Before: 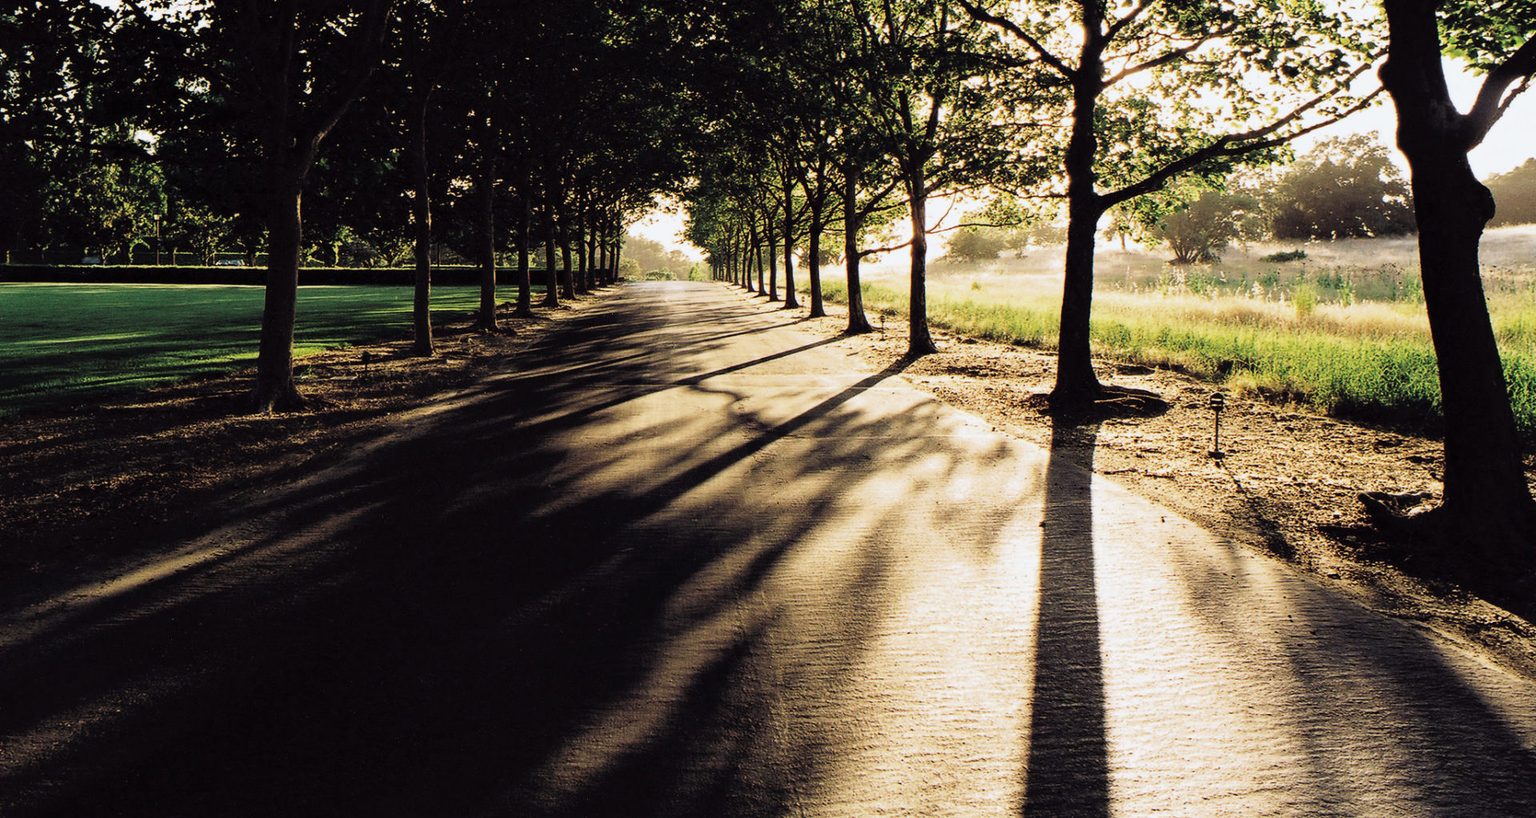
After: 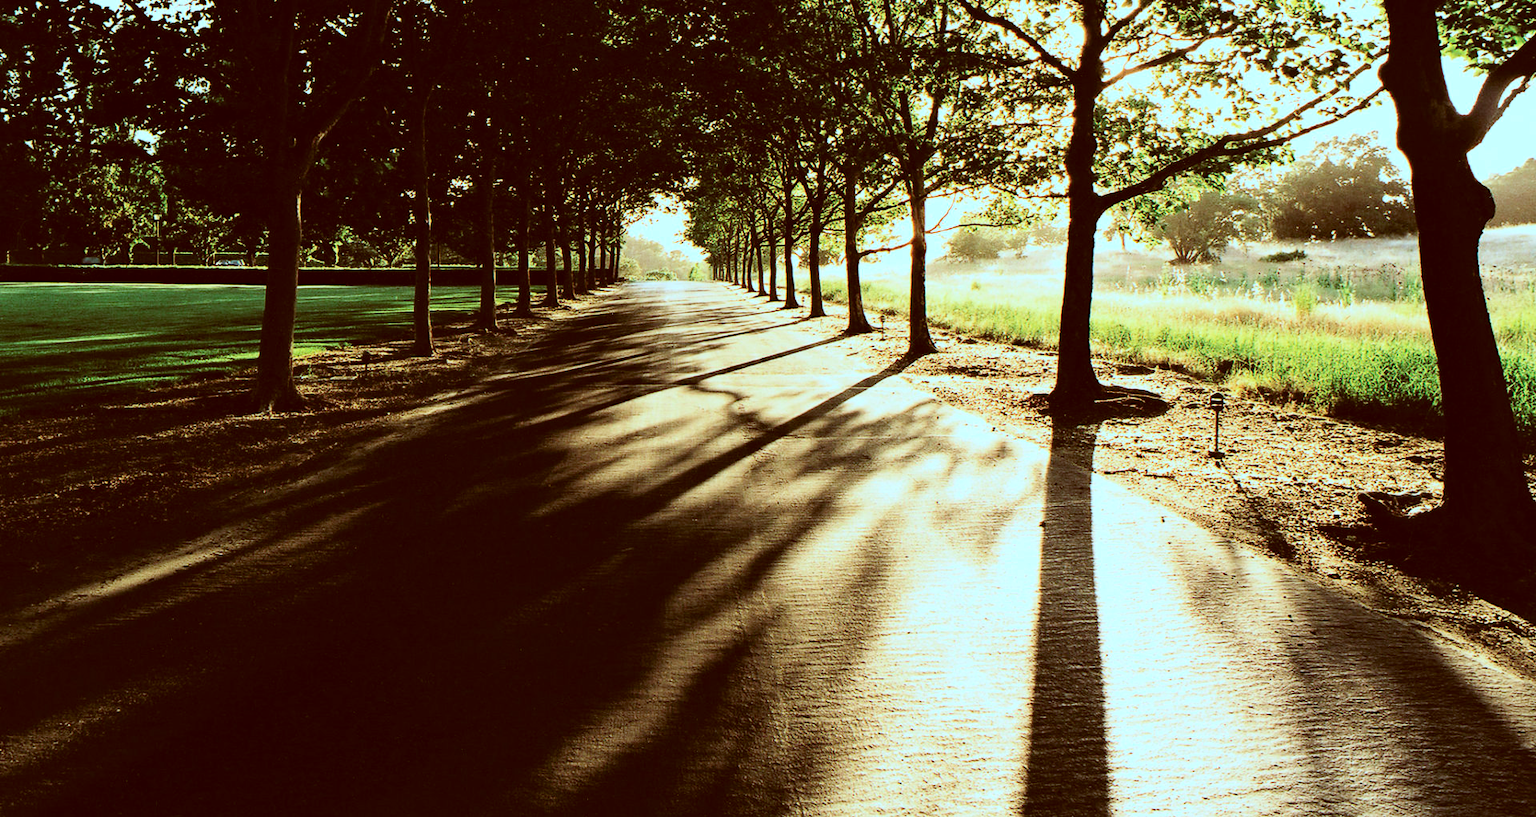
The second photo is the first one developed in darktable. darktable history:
color correction: highlights a* -14.86, highlights b* -16.99, shadows a* 10.89, shadows b* 29.81
contrast brightness saturation: contrast 0.202, brightness 0.166, saturation 0.221
